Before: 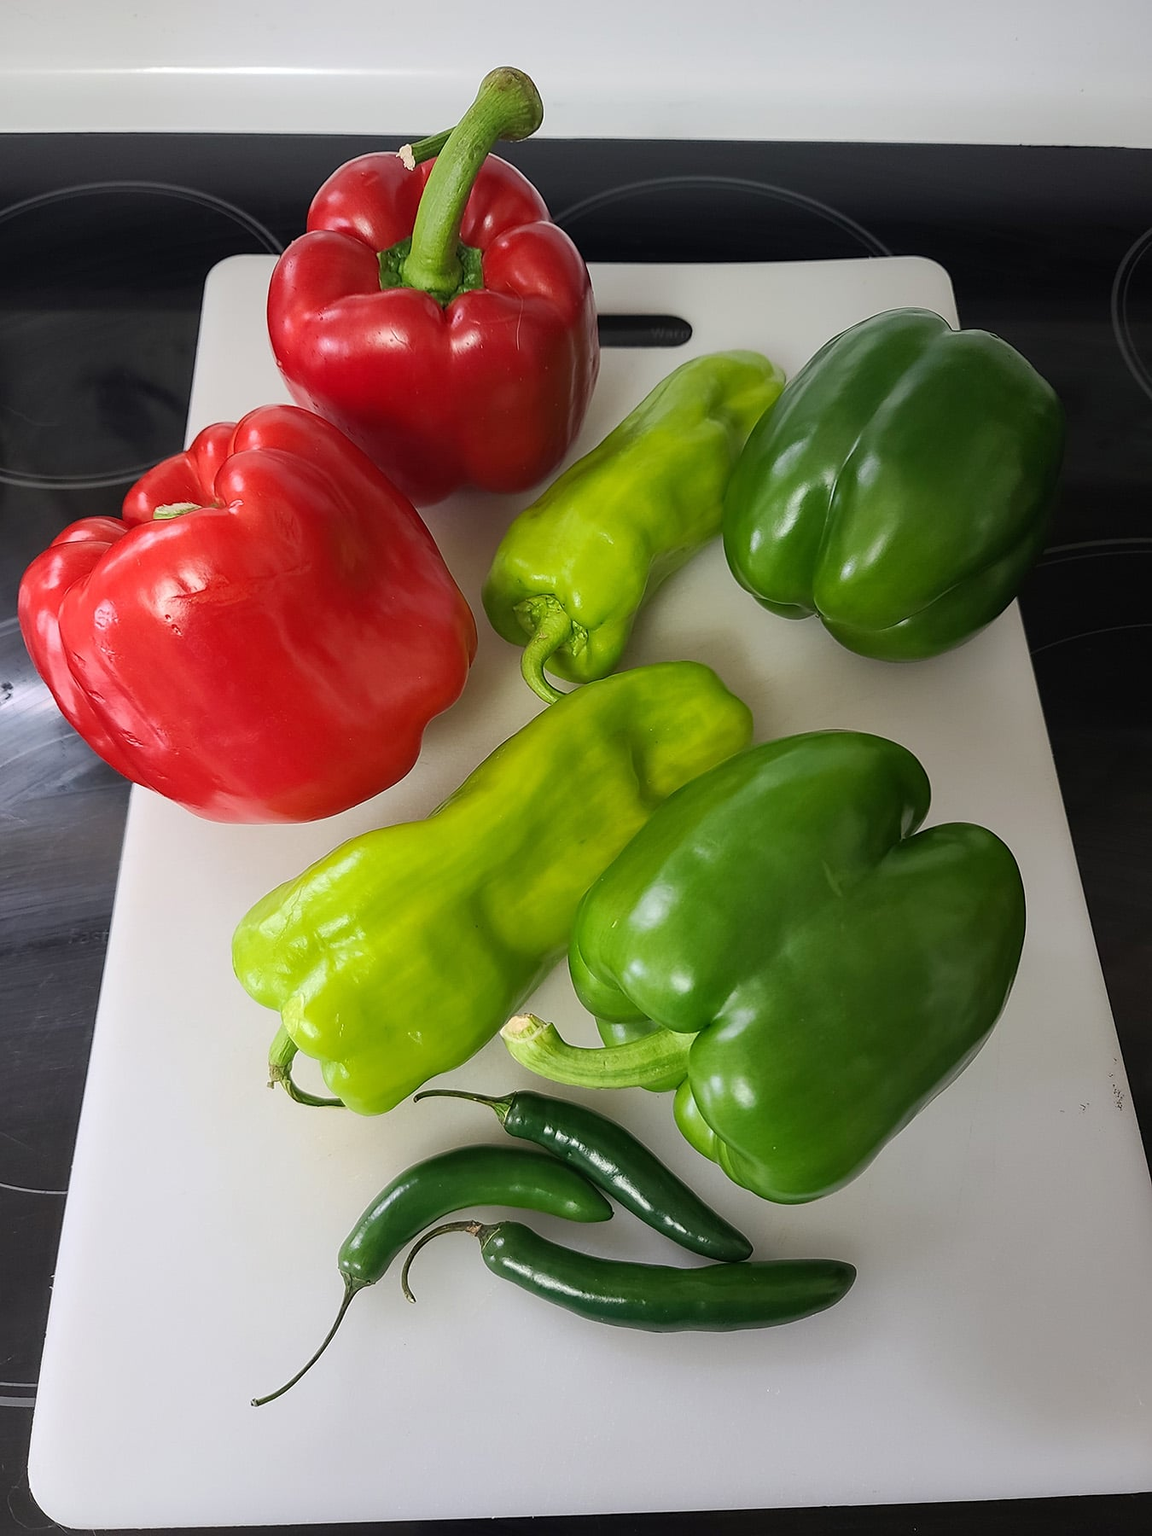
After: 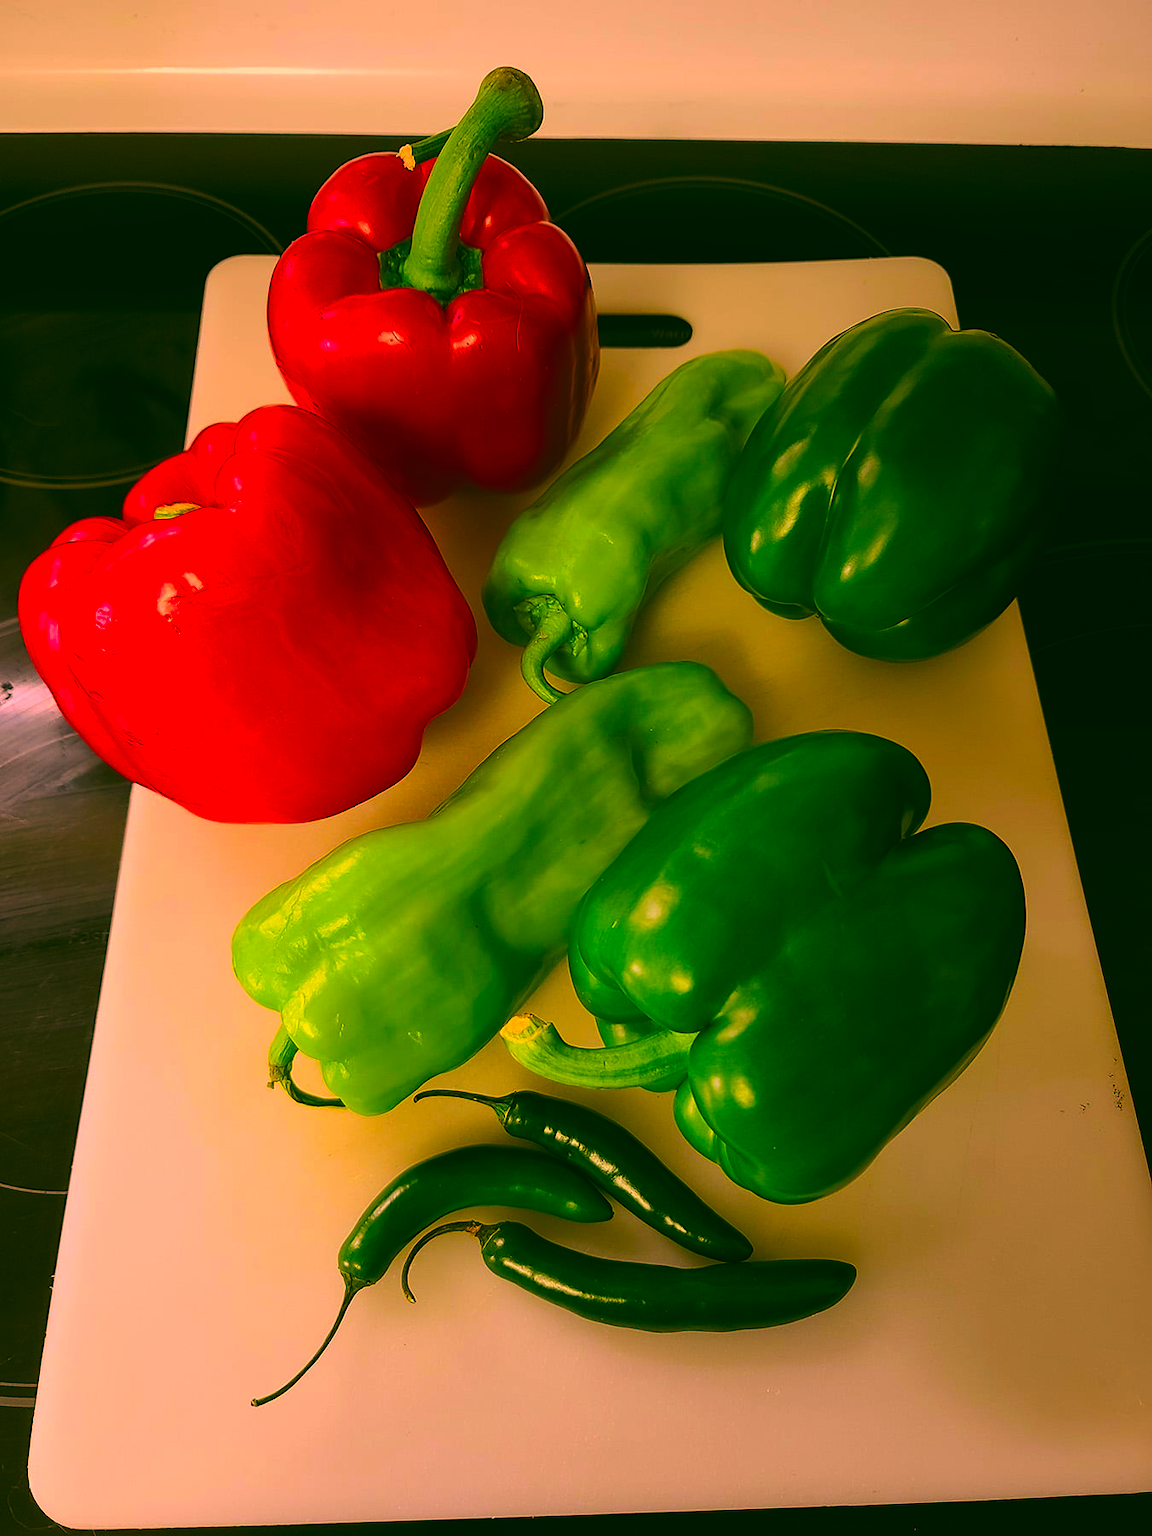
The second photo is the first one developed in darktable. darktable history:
contrast brightness saturation: contrast 0.04, saturation 0.16
color balance: lift [1.016, 0.983, 1, 1.017], gamma [0.78, 1.018, 1.043, 0.957], gain [0.786, 1.063, 0.937, 1.017], input saturation 118.26%, contrast 13.43%, contrast fulcrum 21.62%, output saturation 82.76%
color correction: highlights a* 10.44, highlights b* 30.04, shadows a* 2.73, shadows b* 17.51, saturation 1.72
